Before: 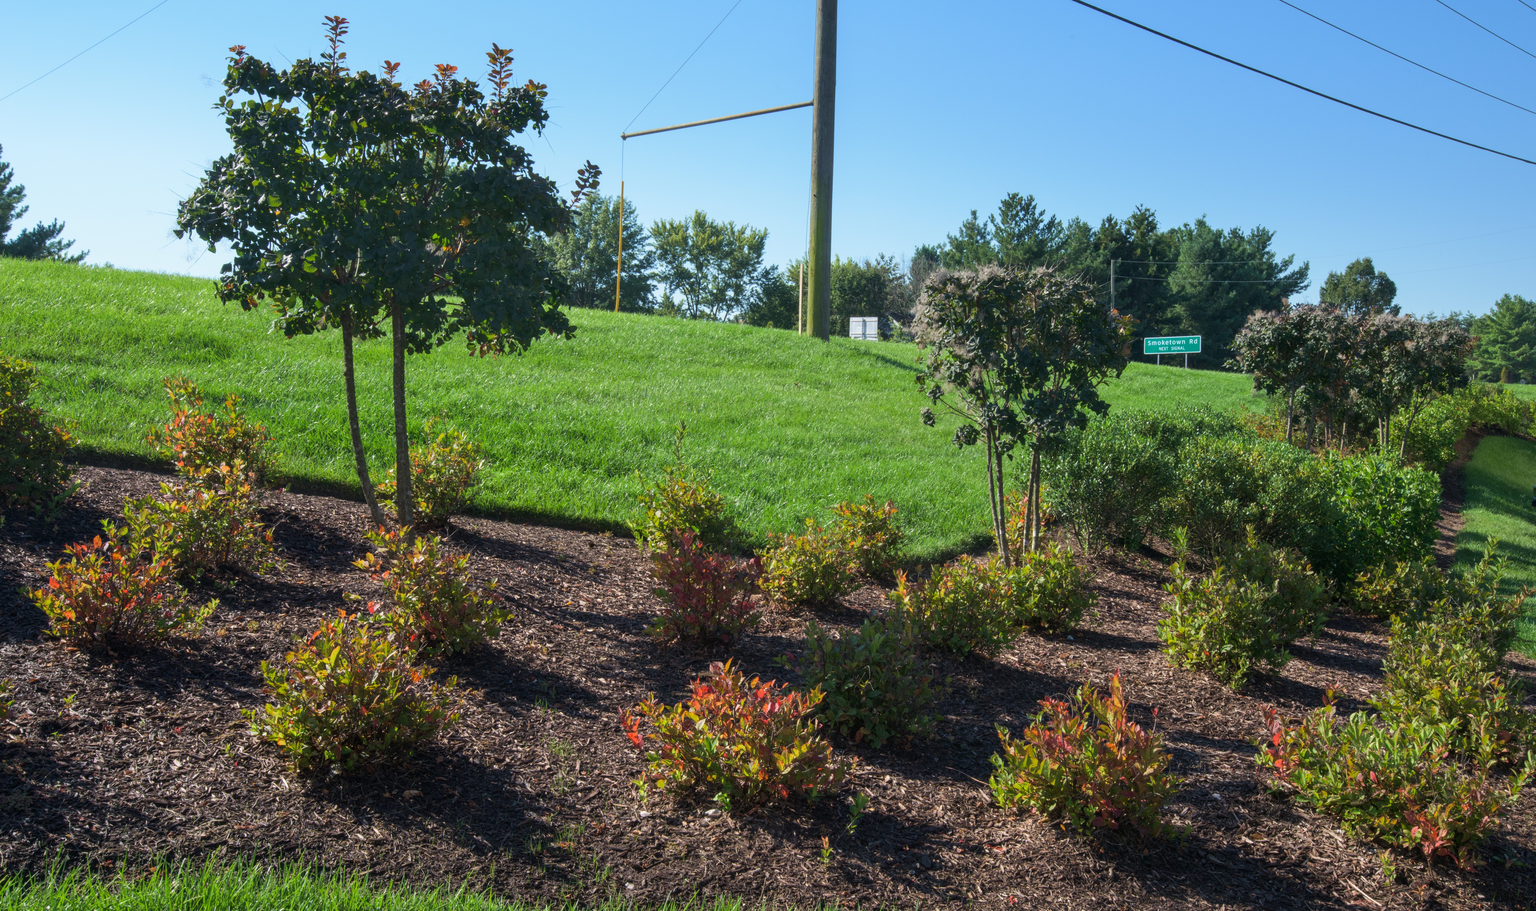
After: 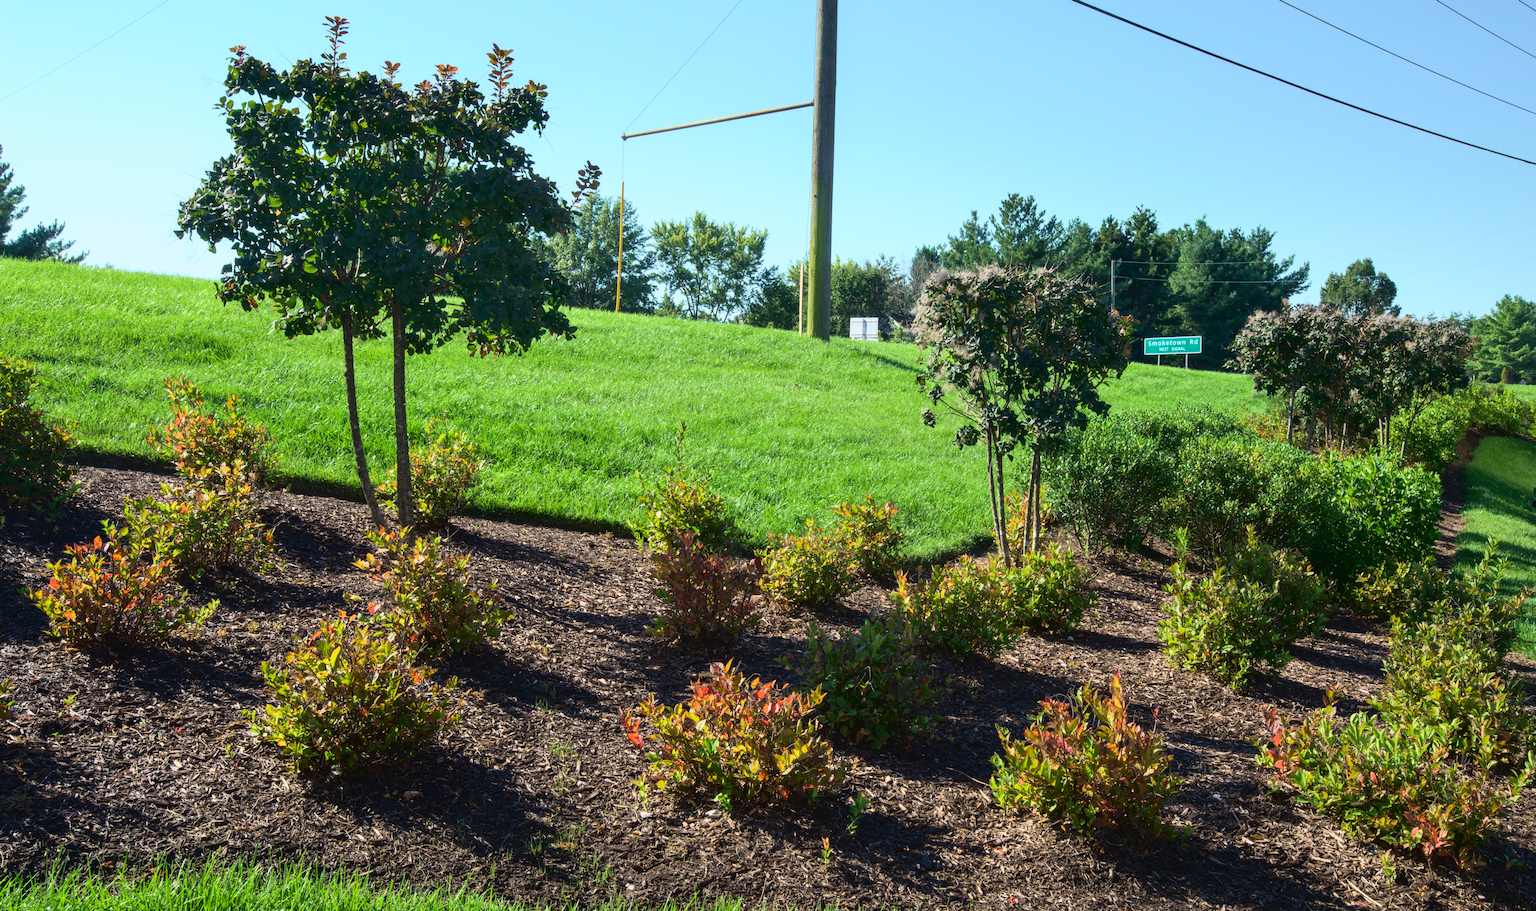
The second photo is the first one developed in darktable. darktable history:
tone curve: curves: ch0 [(0, 0.023) (0.113, 0.084) (0.285, 0.301) (0.673, 0.796) (0.845, 0.932) (0.994, 0.971)]; ch1 [(0, 0) (0.456, 0.437) (0.498, 0.5) (0.57, 0.559) (0.631, 0.639) (1, 1)]; ch2 [(0, 0) (0.417, 0.44) (0.46, 0.453) (0.502, 0.507) (0.55, 0.57) (0.67, 0.712) (1, 1)], color space Lab, independent channels
